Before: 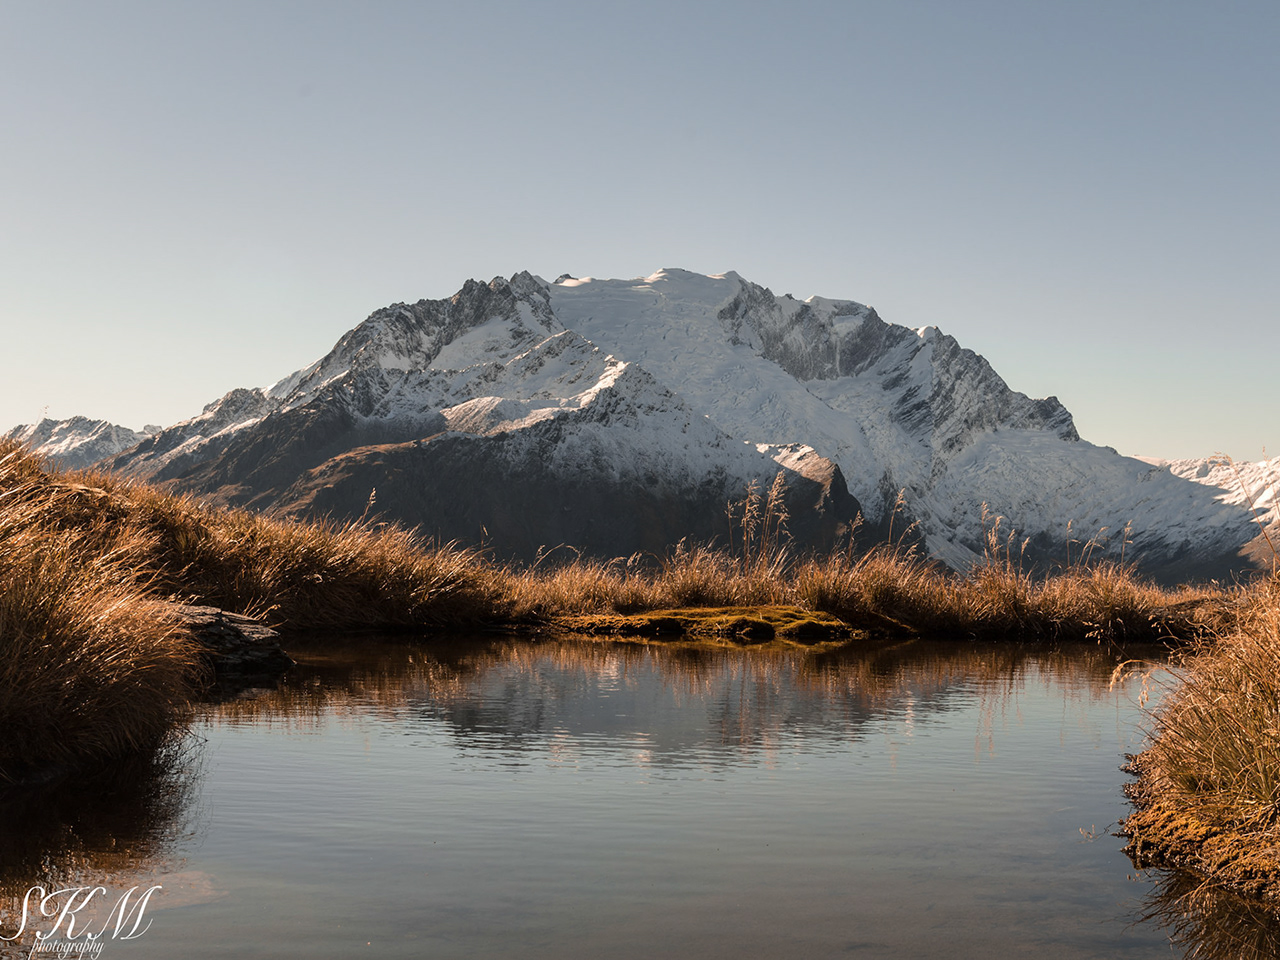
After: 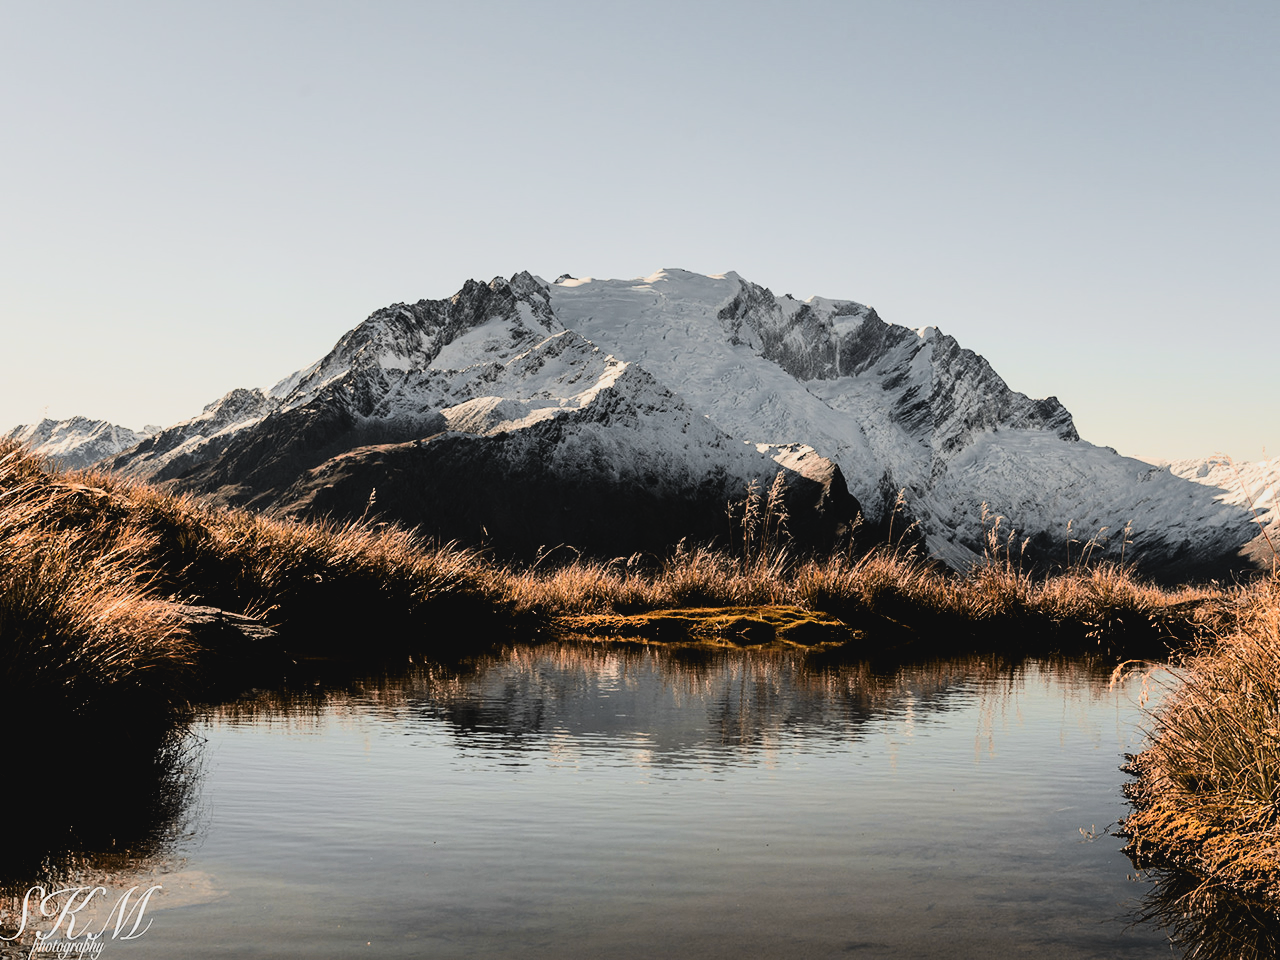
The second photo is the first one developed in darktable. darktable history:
filmic rgb: black relative exposure -5 EV, hardness 2.88, contrast 1.5
tone curve: curves: ch0 [(0, 0.038) (0.193, 0.212) (0.461, 0.502) (0.634, 0.709) (0.852, 0.89) (1, 0.967)]; ch1 [(0, 0) (0.35, 0.356) (0.45, 0.453) (0.504, 0.503) (0.532, 0.524) (0.558, 0.555) (0.735, 0.762) (1, 1)]; ch2 [(0, 0) (0.281, 0.266) (0.456, 0.469) (0.5, 0.5) (0.533, 0.545) (0.606, 0.598) (0.646, 0.654) (1, 1)], color space Lab, independent channels, preserve colors none
white balance: red 1, blue 1
